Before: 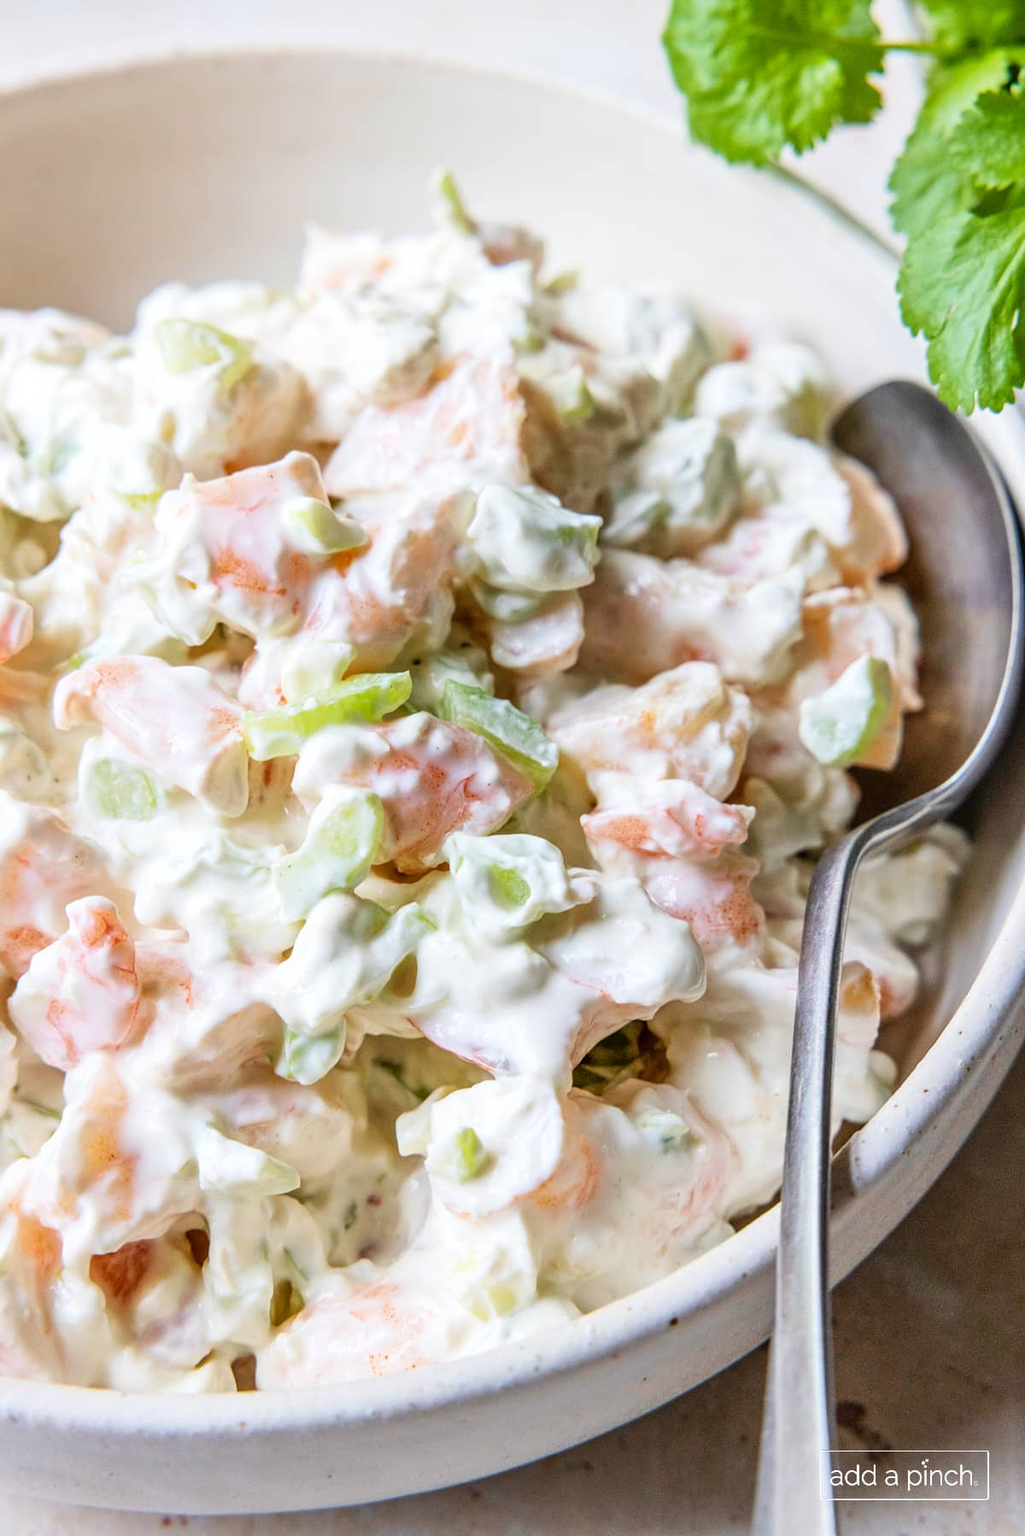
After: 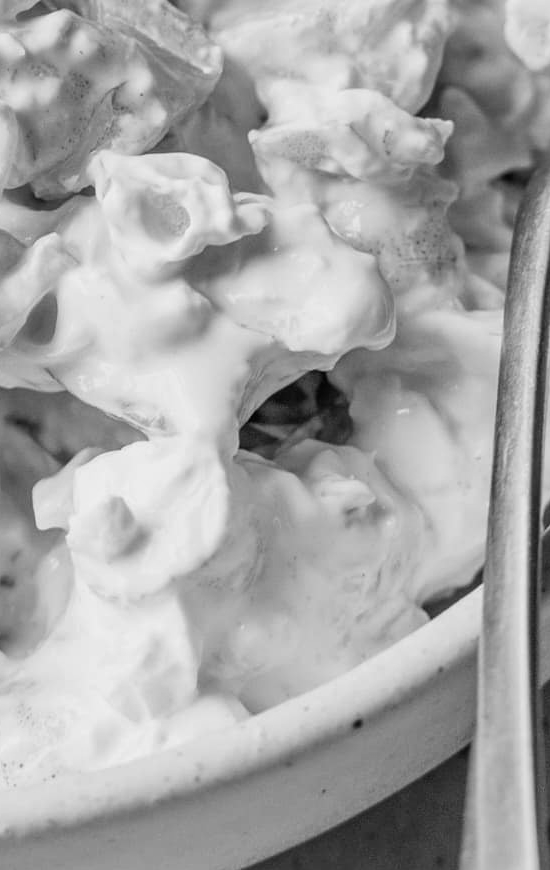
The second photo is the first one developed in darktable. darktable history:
crop: left 35.976%, top 45.819%, right 18.162%, bottom 5.807%
monochrome: a -92.57, b 58.91
